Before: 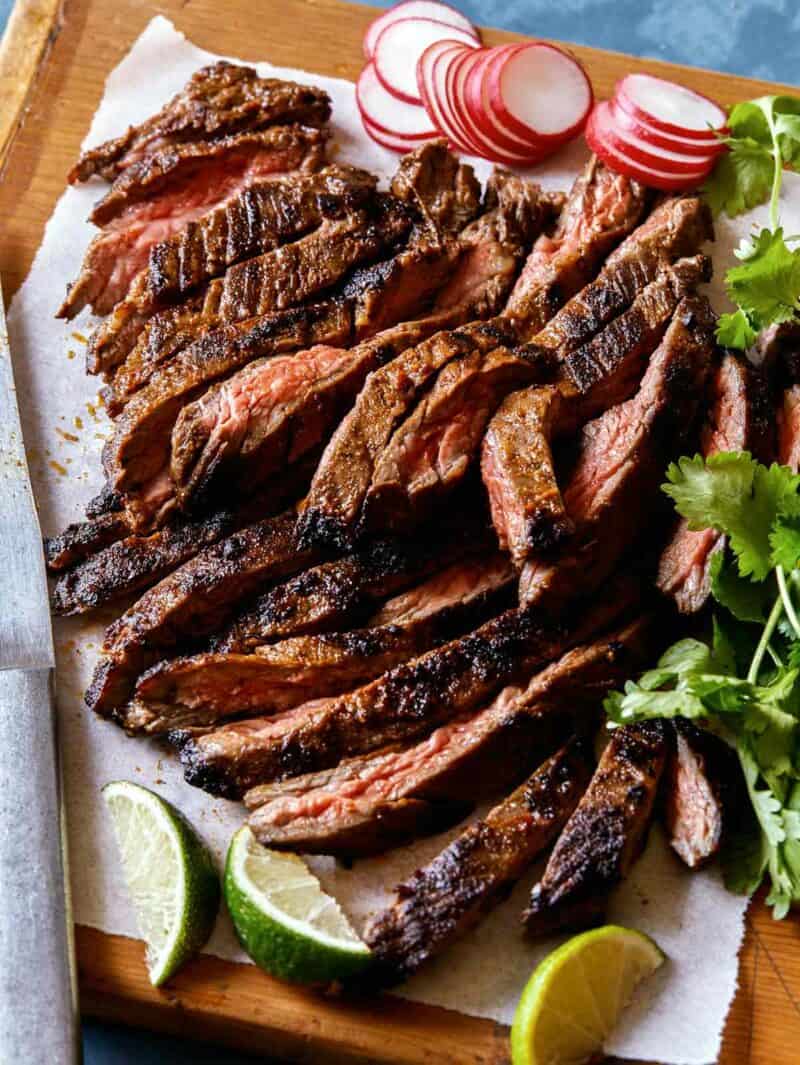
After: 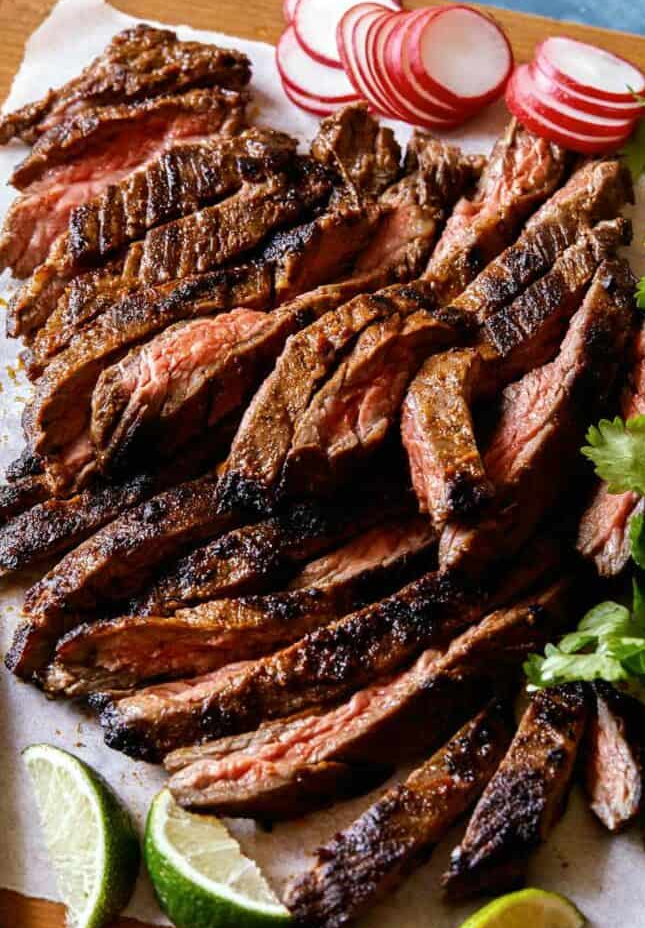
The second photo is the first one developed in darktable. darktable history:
crop: left 10.022%, top 3.504%, right 9.243%, bottom 9.271%
